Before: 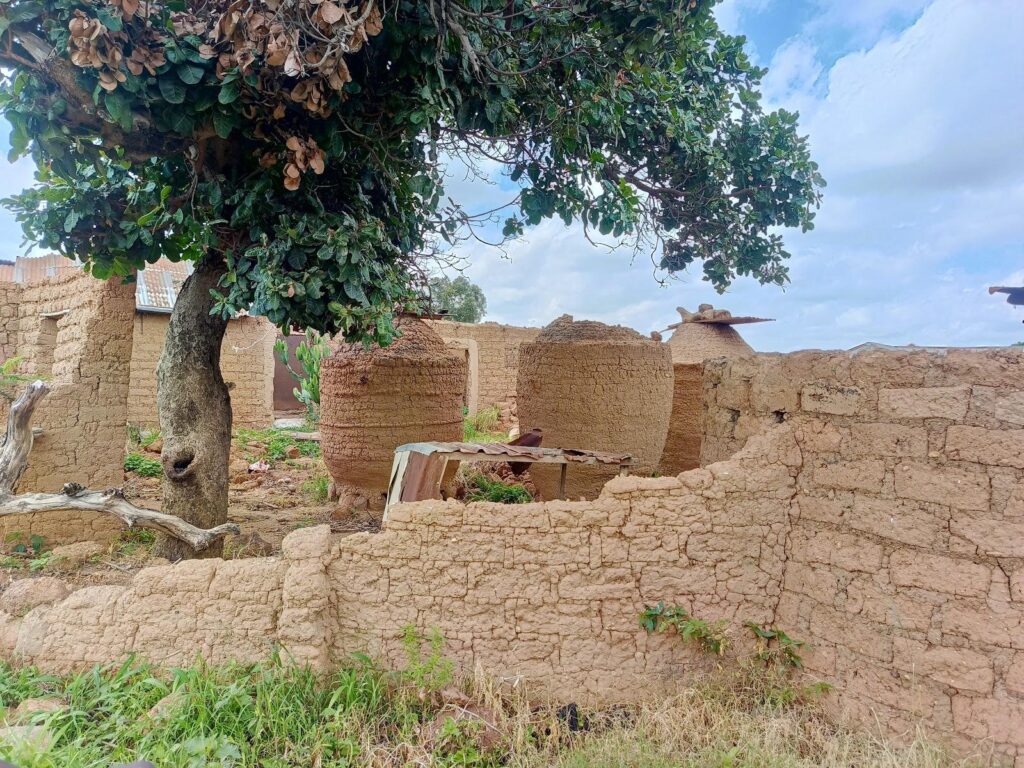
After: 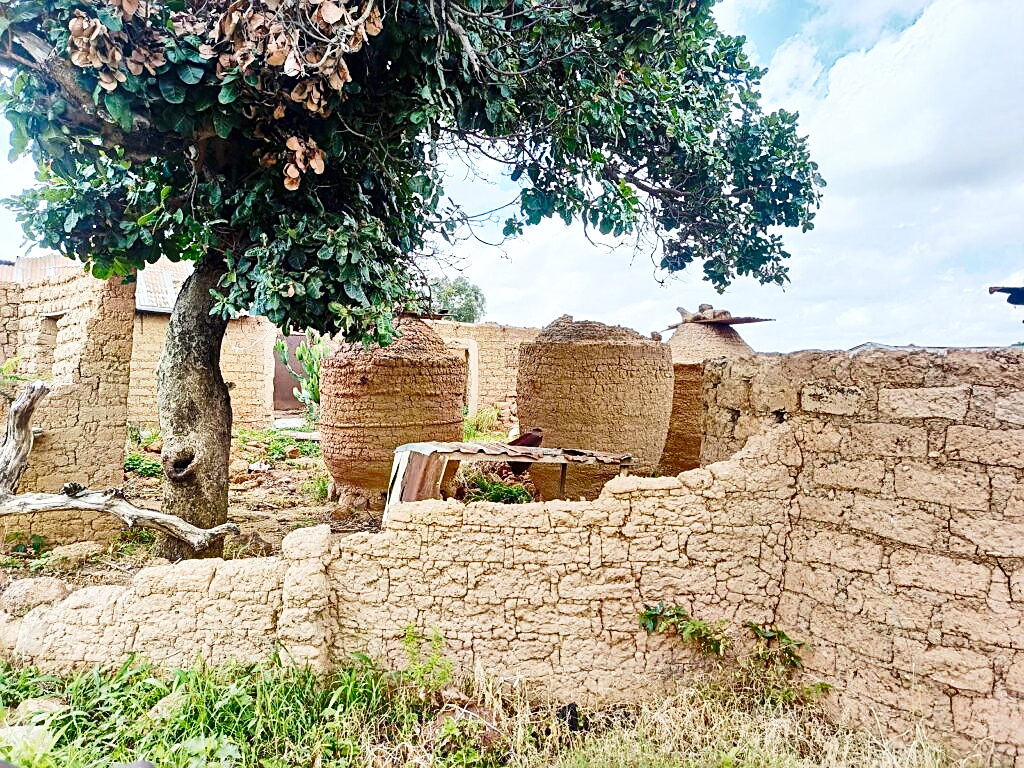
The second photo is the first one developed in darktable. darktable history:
base curve: curves: ch0 [(0, 0) (0.028, 0.03) (0.121, 0.232) (0.46, 0.748) (0.859, 0.968) (1, 1)], preserve colors none
tone equalizer: -8 EV -0.417 EV, -7 EV -0.389 EV, -6 EV -0.333 EV, -5 EV -0.222 EV, -3 EV 0.222 EV, -2 EV 0.333 EV, -1 EV 0.389 EV, +0 EV 0.417 EV, edges refinement/feathering 500, mask exposure compensation -1.57 EV, preserve details no
sharpen: on, module defaults
shadows and highlights: shadows 75, highlights -60.85, soften with gaussian
